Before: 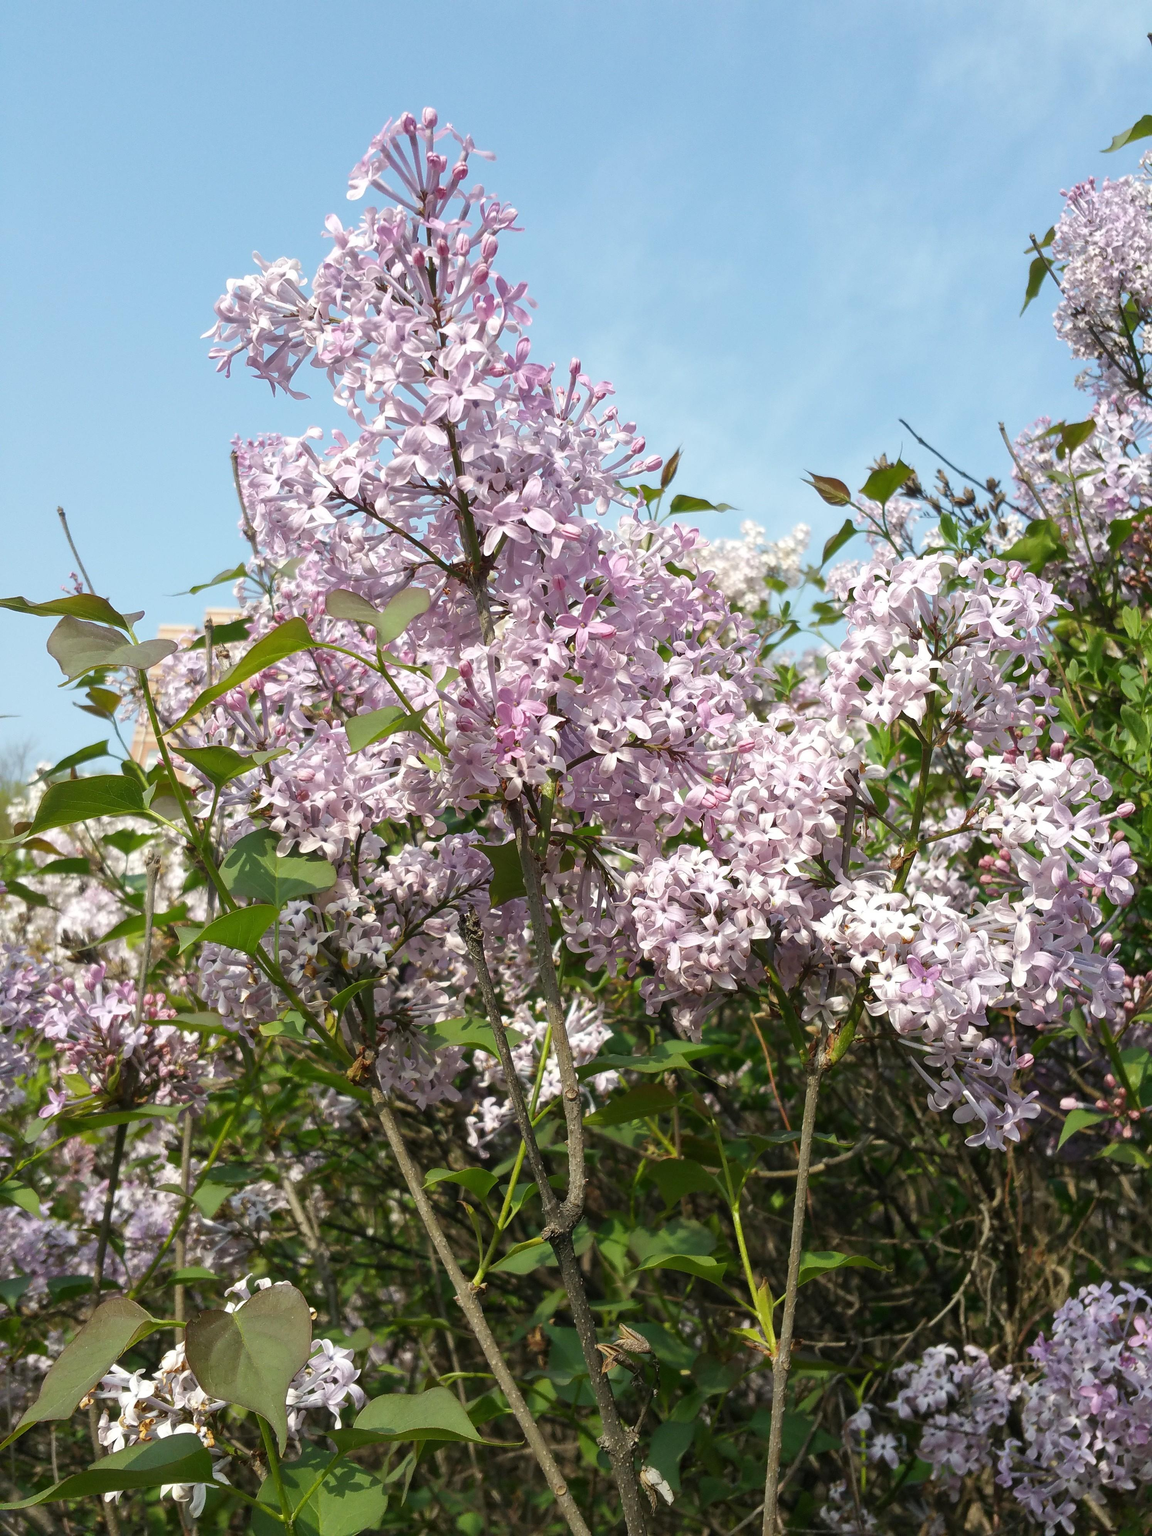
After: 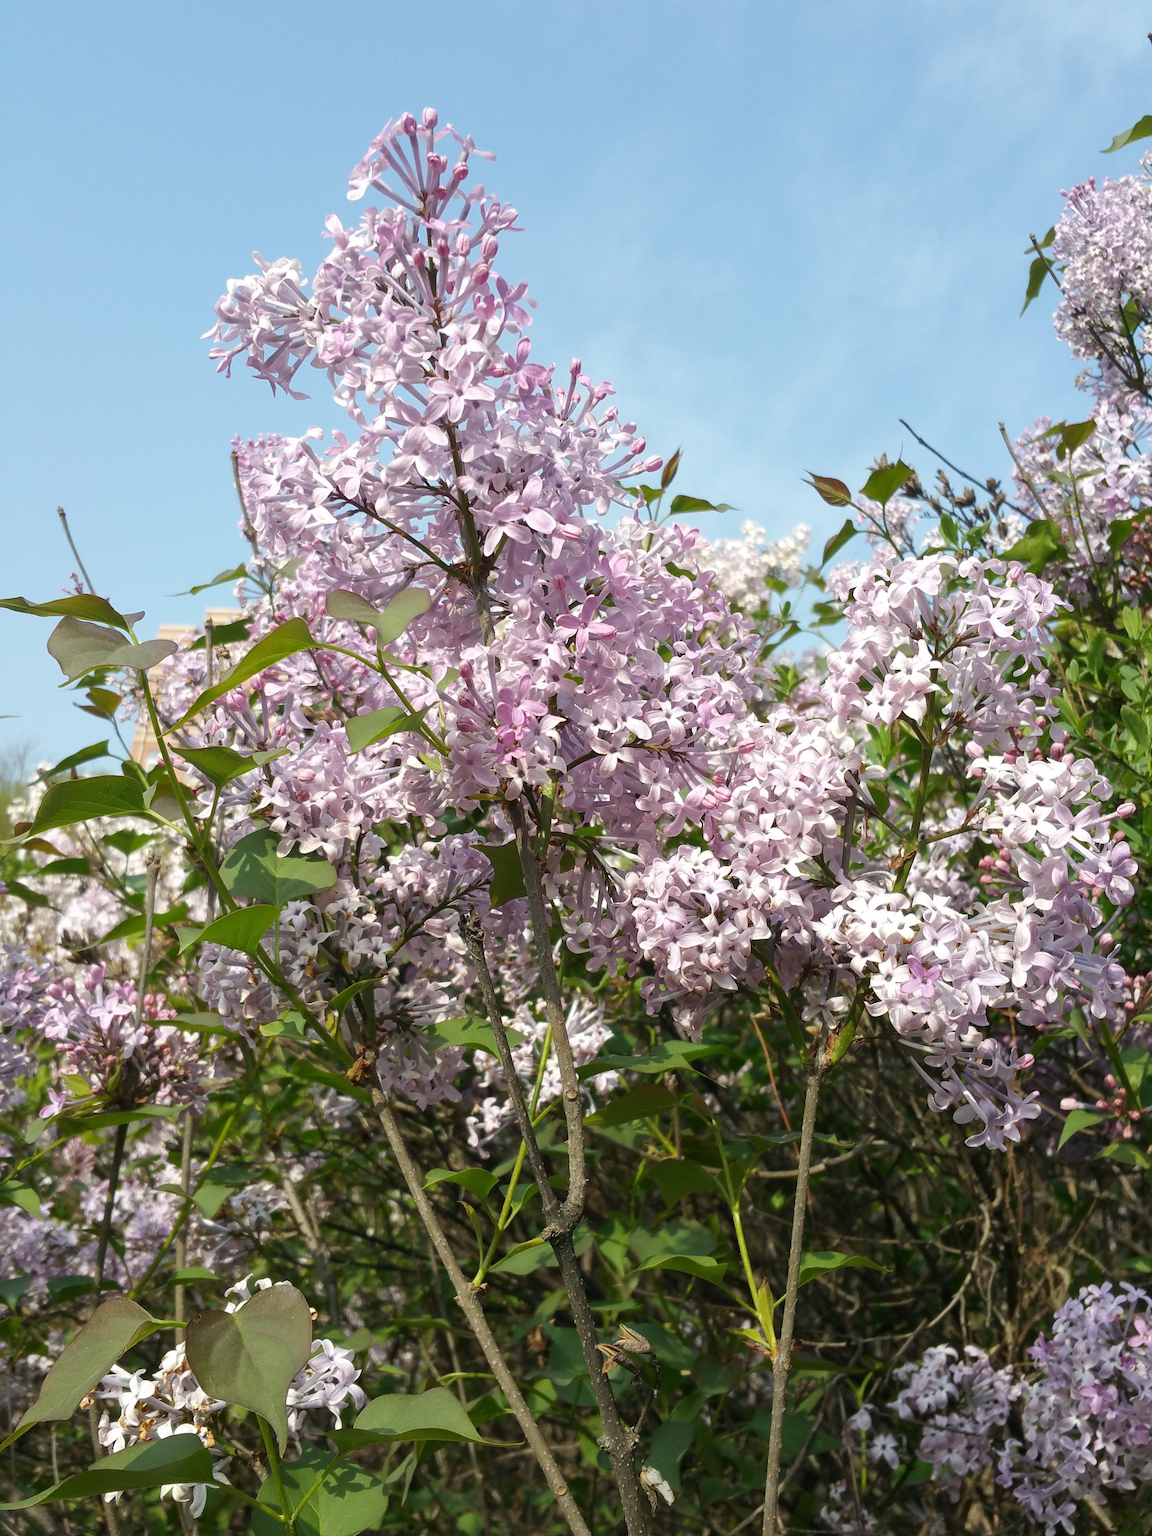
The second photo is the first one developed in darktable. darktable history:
levels: mode automatic
white balance: emerald 1
exposure: compensate highlight preservation false
